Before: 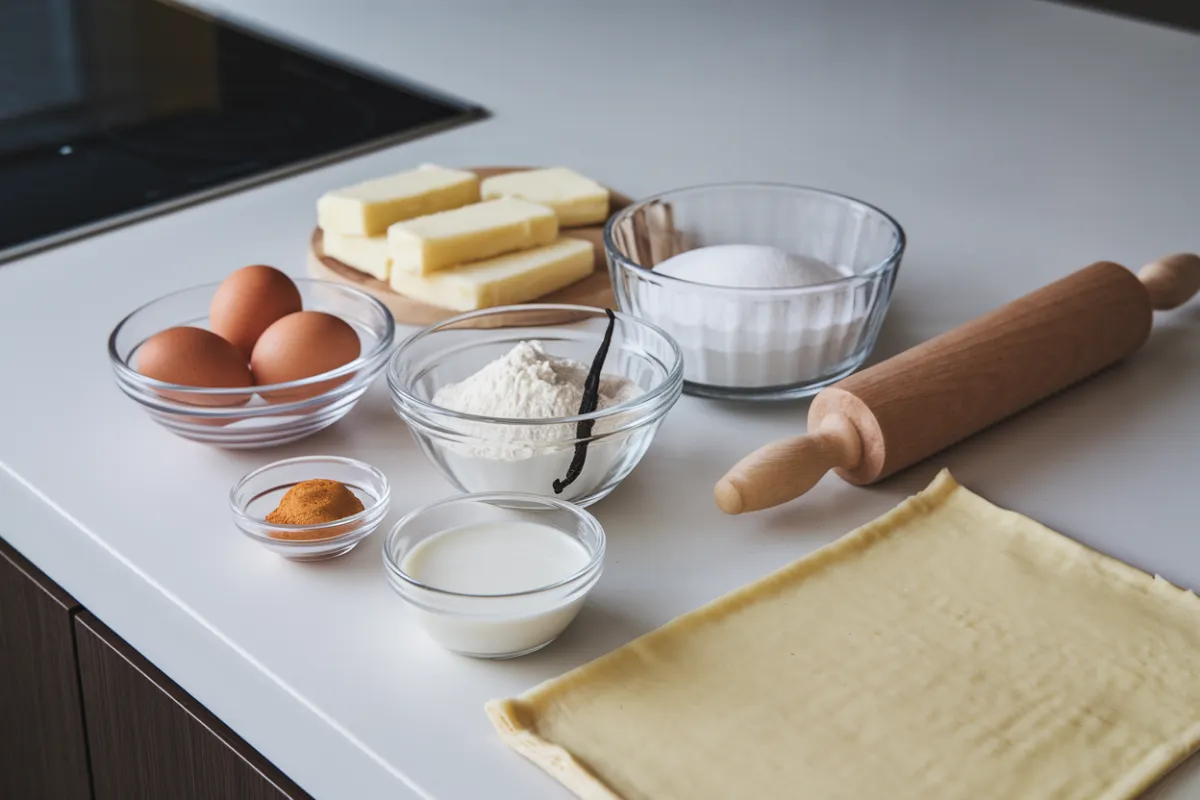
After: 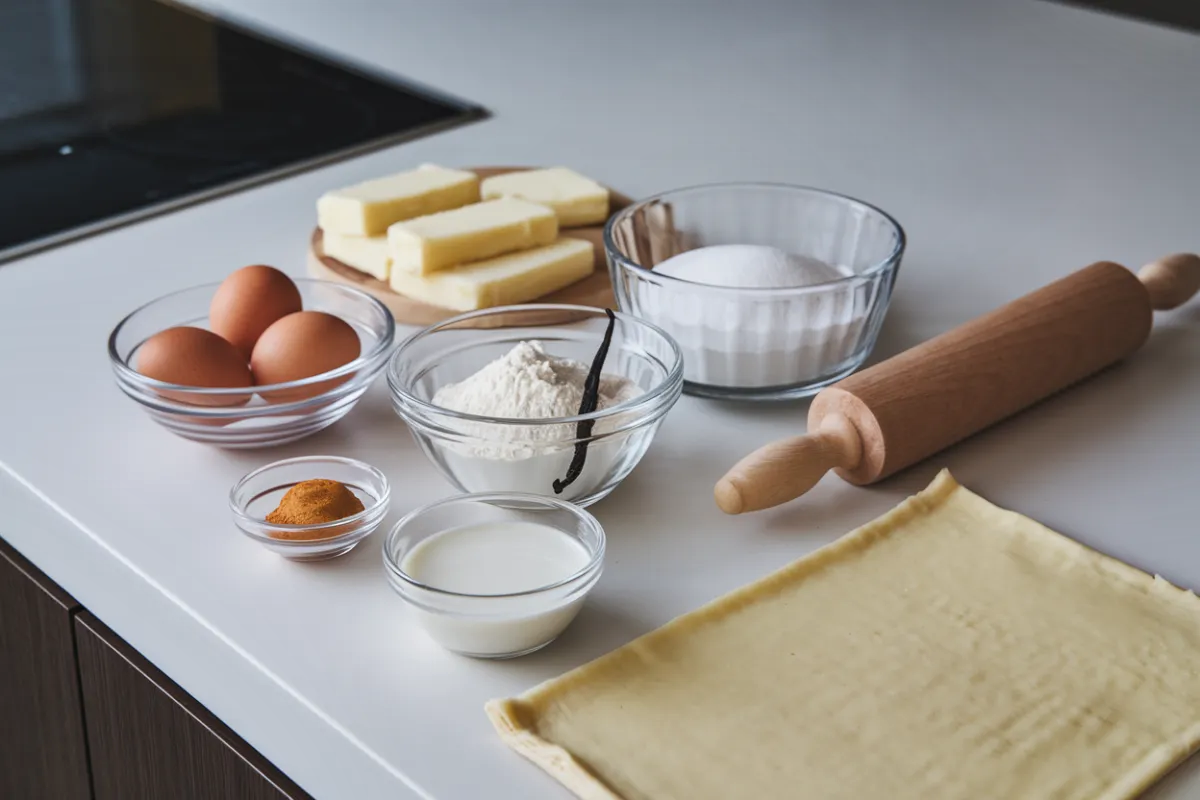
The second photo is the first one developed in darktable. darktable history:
shadows and highlights: shadows 47.24, highlights -41.26, soften with gaussian
